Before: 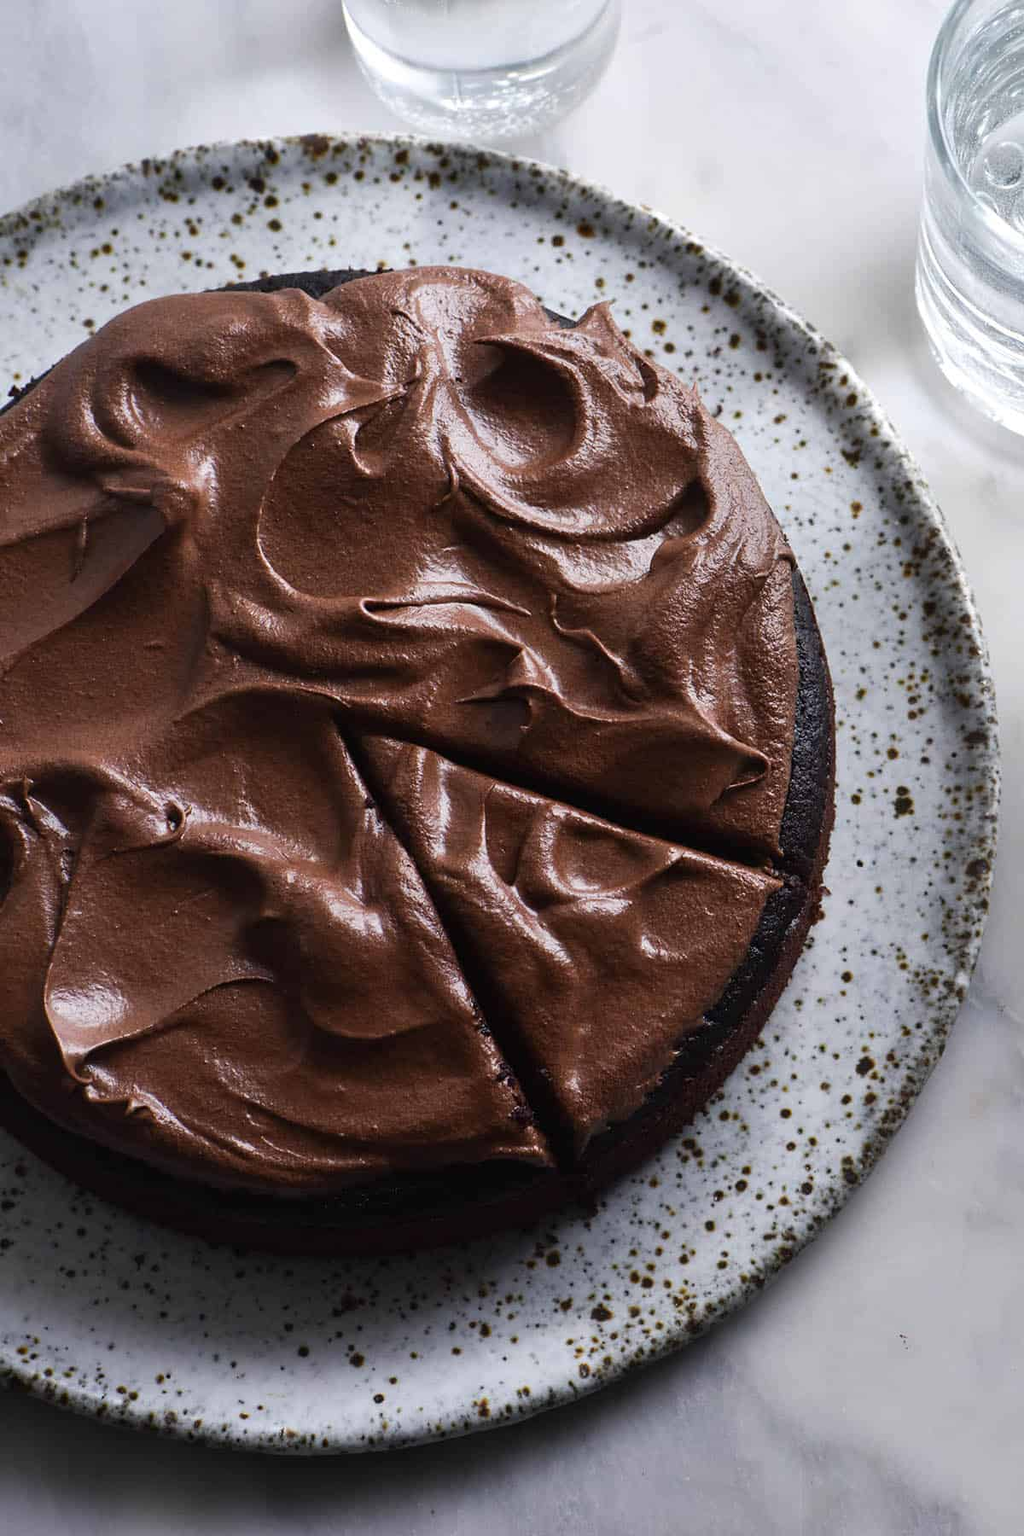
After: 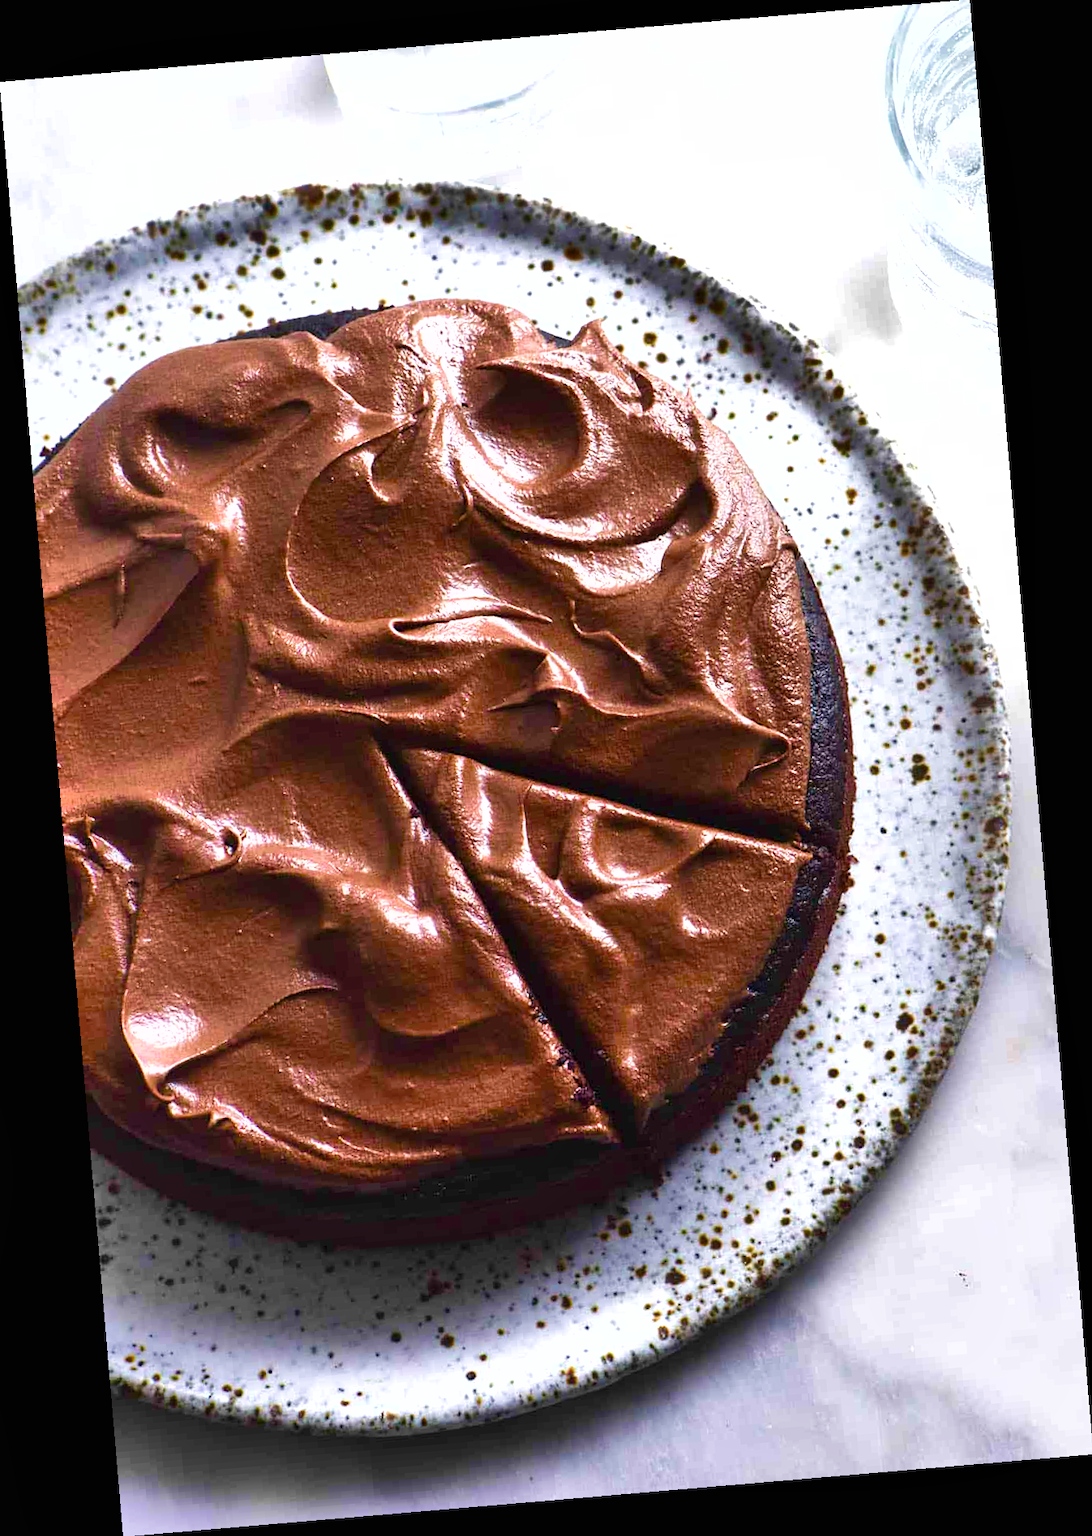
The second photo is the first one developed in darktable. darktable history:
velvia: strength 45%
exposure: black level correction 0, exposure 0.5 EV, compensate exposure bias true, compensate highlight preservation false
shadows and highlights: low approximation 0.01, soften with gaussian
color balance rgb: perceptual saturation grading › global saturation 25%, perceptual saturation grading › highlights -50%, perceptual saturation grading › shadows 30%, perceptual brilliance grading › global brilliance 12%, global vibrance 20%
rotate and perspective: rotation -4.86°, automatic cropping off
